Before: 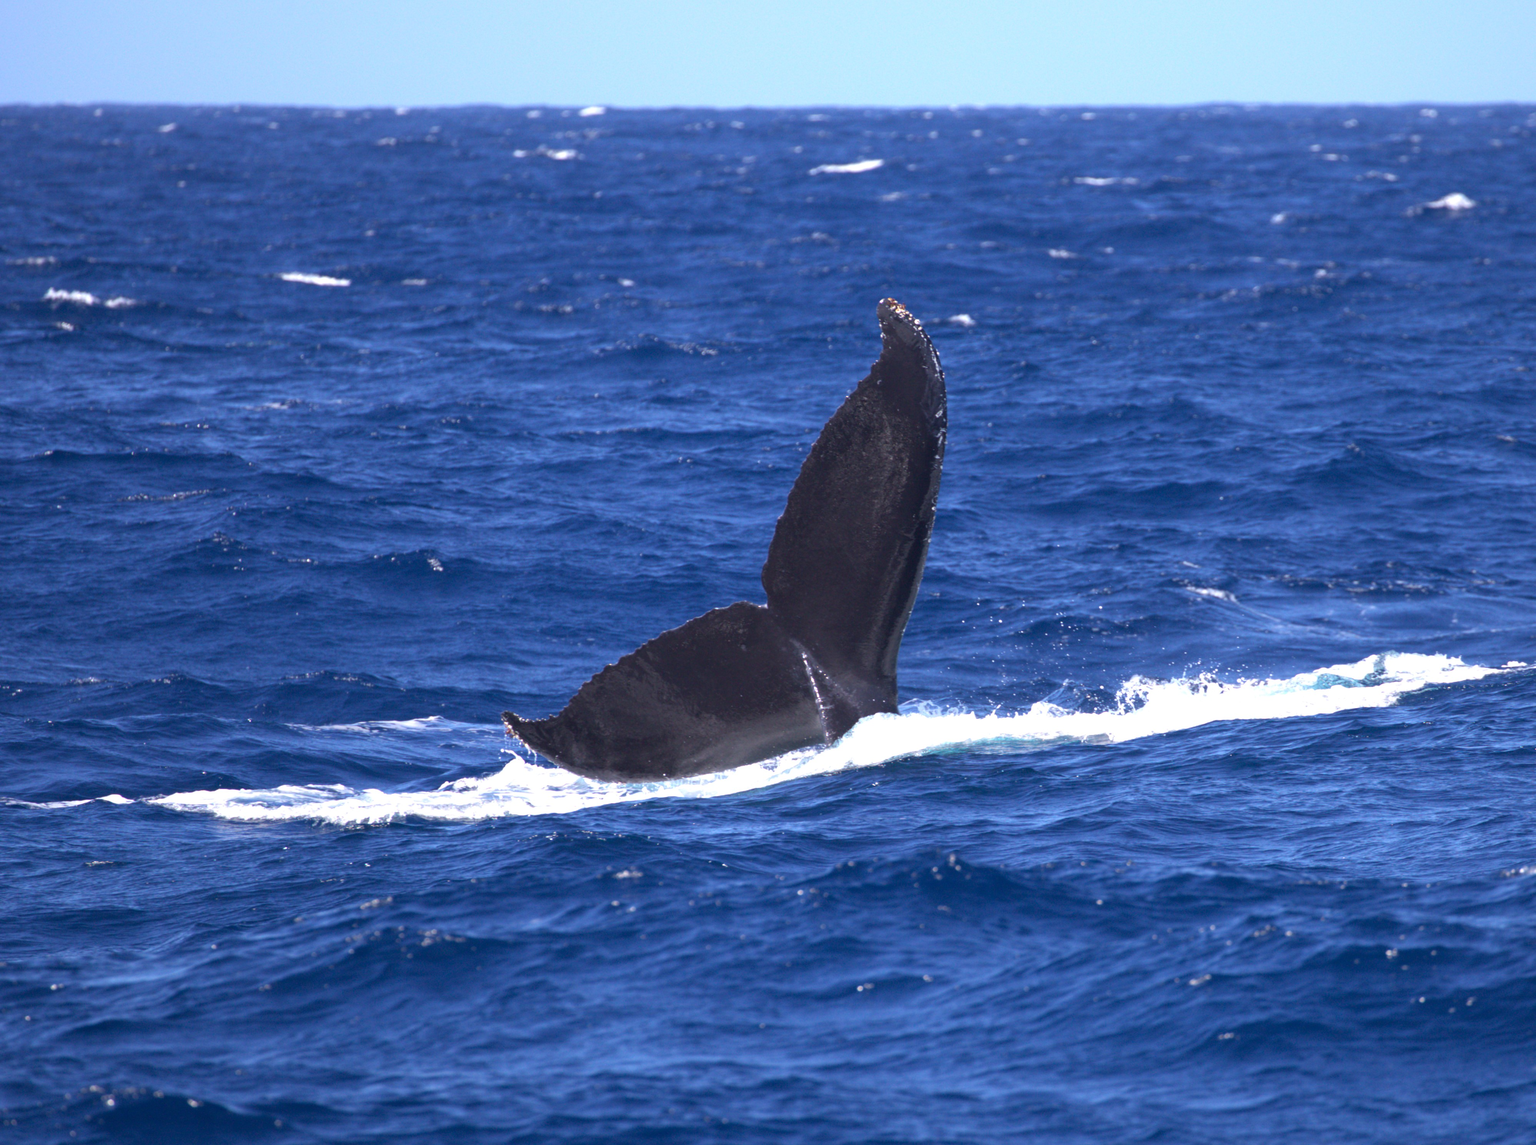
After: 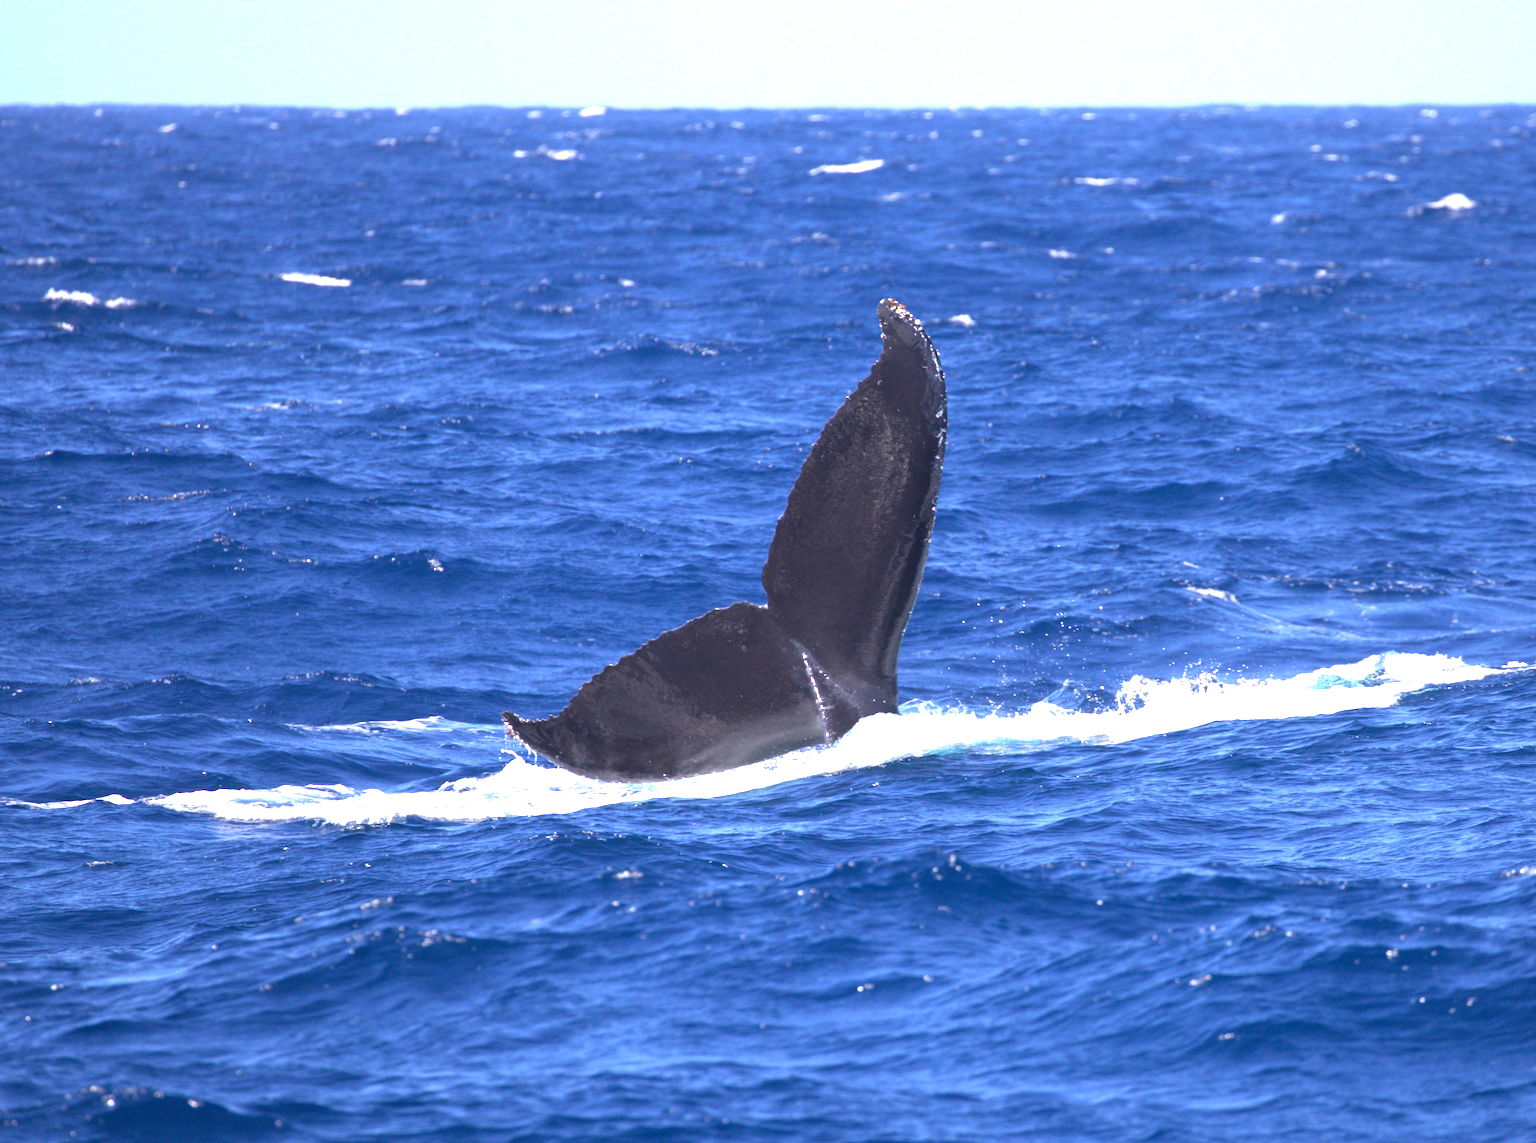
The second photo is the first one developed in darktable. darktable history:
crop: bottom 0.071%
exposure: black level correction 0, exposure 0.9 EV, compensate highlight preservation false
